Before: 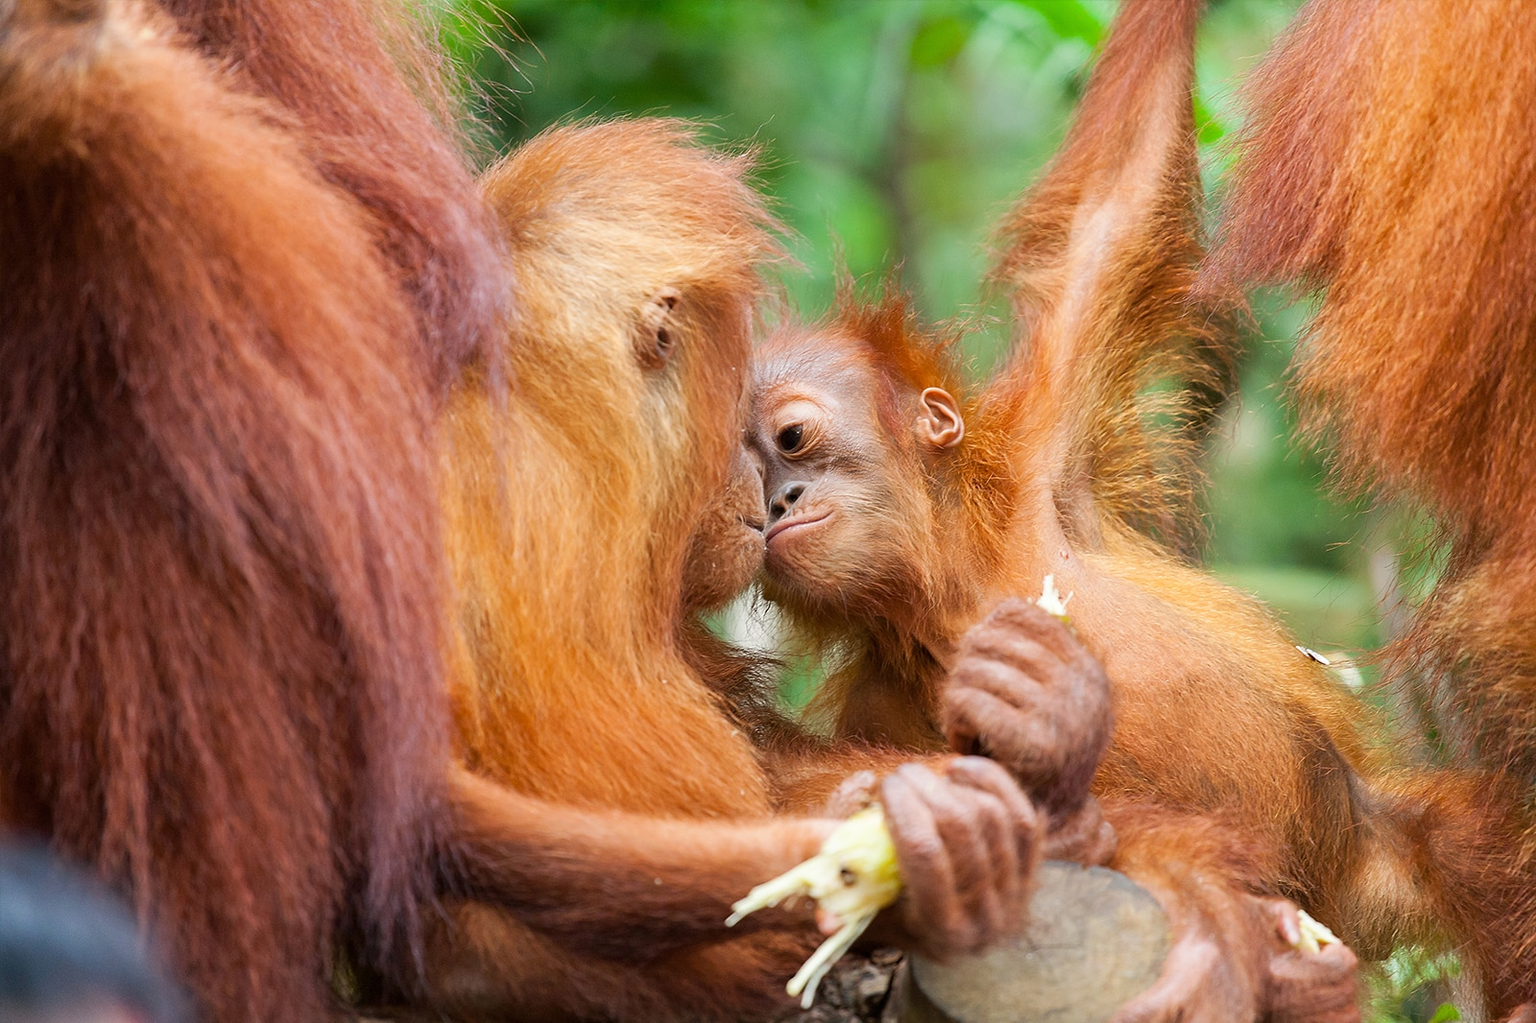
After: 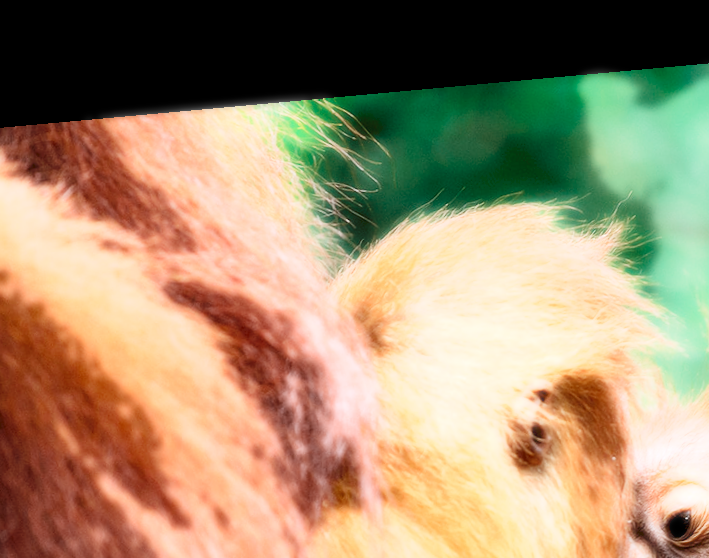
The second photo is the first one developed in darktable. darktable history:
color zones: curves: ch0 [(0, 0.5) (0.125, 0.4) (0.25, 0.5) (0.375, 0.4) (0.5, 0.4) (0.625, 0.35) (0.75, 0.35) (0.875, 0.5)]; ch1 [(0, 0.35) (0.125, 0.45) (0.25, 0.35) (0.375, 0.35) (0.5, 0.35) (0.625, 0.35) (0.75, 0.45) (0.875, 0.35)]; ch2 [(0, 0.6) (0.125, 0.5) (0.25, 0.5) (0.375, 0.6) (0.5, 0.6) (0.625, 0.5) (0.75, 0.5) (0.875, 0.5)]
bloom: size 0%, threshold 54.82%, strength 8.31%
tone equalizer: on, module defaults
crop and rotate: left 10.817%, top 0.062%, right 47.194%, bottom 53.626%
tone curve: curves: ch0 [(0, 0) (0.003, 0.049) (0.011, 0.052) (0.025, 0.061) (0.044, 0.08) (0.069, 0.101) (0.1, 0.119) (0.136, 0.139) (0.177, 0.172) (0.224, 0.222) (0.277, 0.292) (0.335, 0.367) (0.399, 0.444) (0.468, 0.538) (0.543, 0.623) (0.623, 0.713) (0.709, 0.784) (0.801, 0.844) (0.898, 0.916) (1, 1)], preserve colors none
exposure: black level correction 0.01, exposure 0.011 EV, compensate highlight preservation false
rotate and perspective: rotation -5.2°, automatic cropping off
